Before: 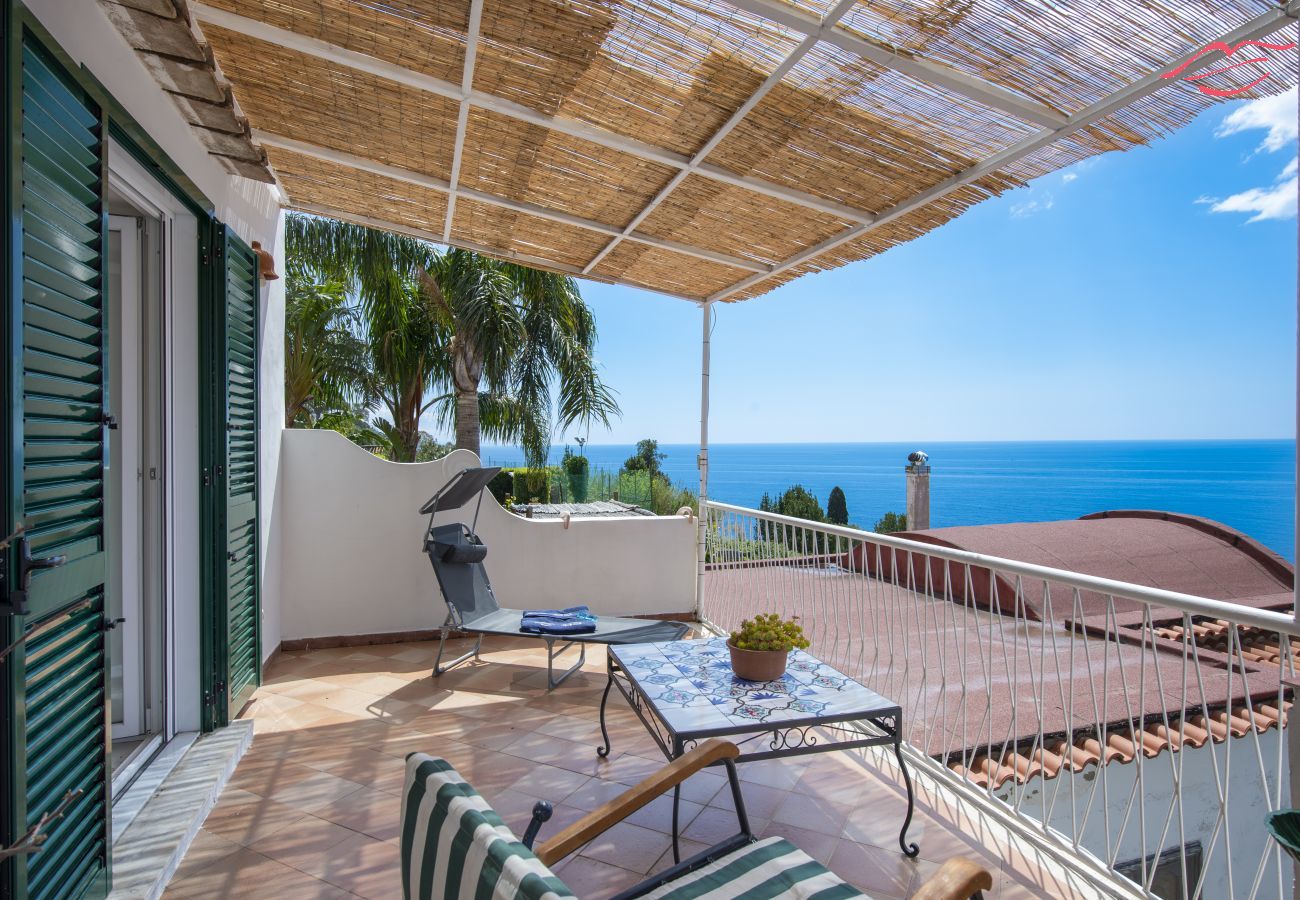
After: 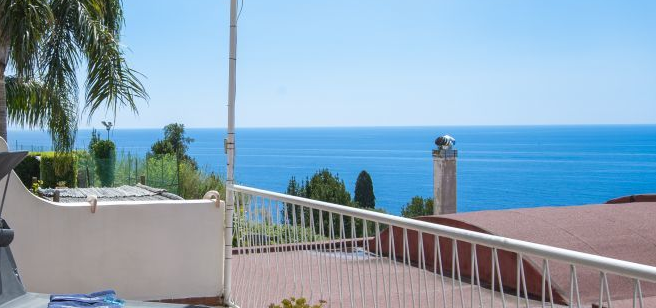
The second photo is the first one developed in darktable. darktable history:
crop: left 36.461%, top 35.143%, right 13.055%, bottom 30.59%
